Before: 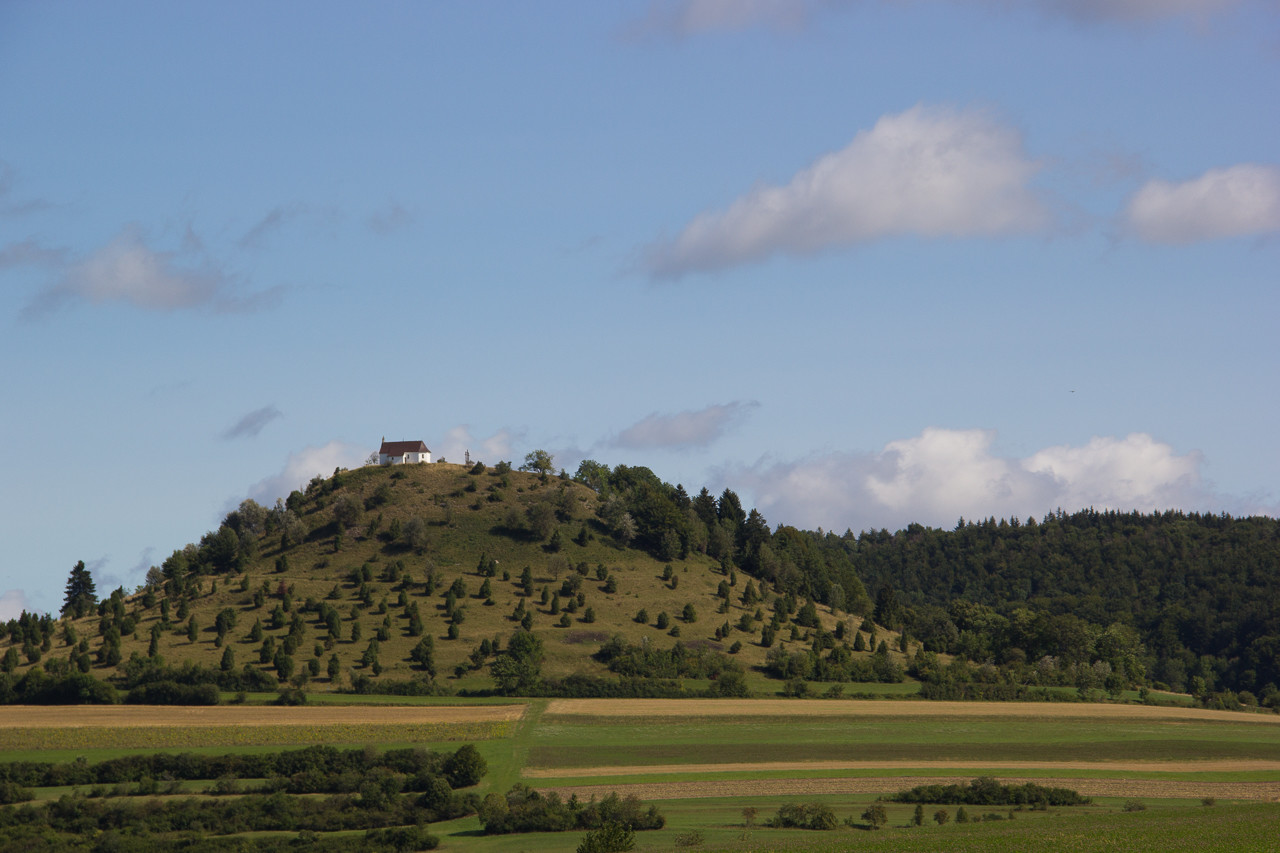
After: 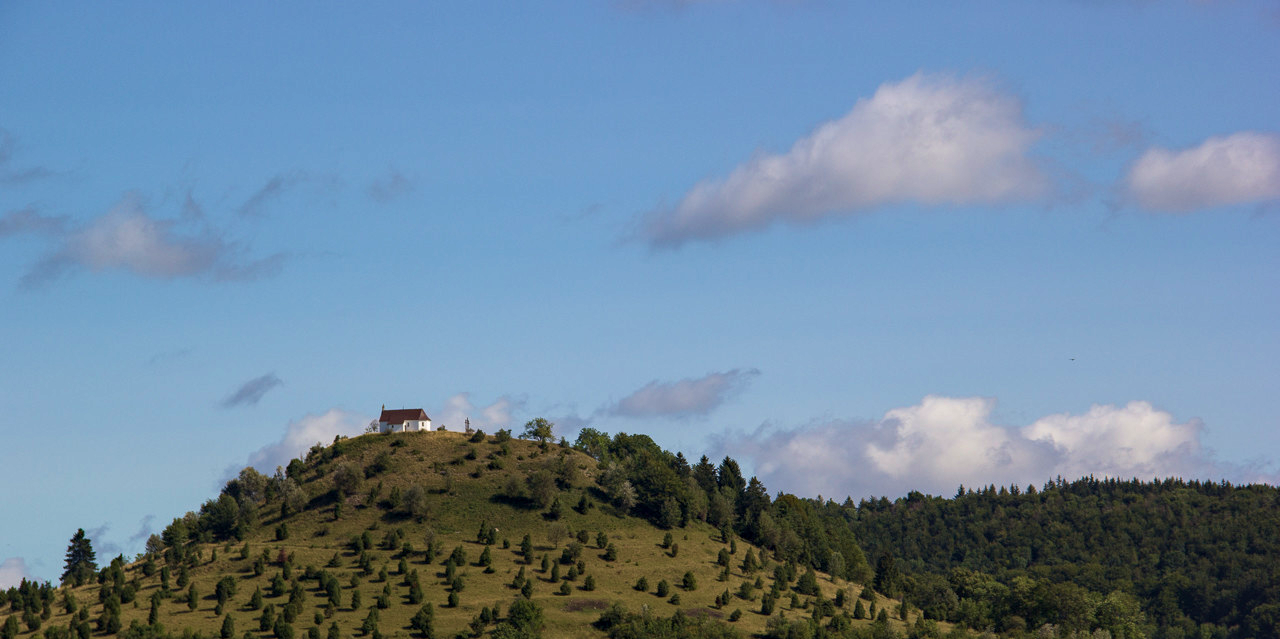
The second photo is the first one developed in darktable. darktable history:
crop: top 3.857%, bottom 21.132%
velvia: on, module defaults
haze removal: compatibility mode true, adaptive false
local contrast: on, module defaults
